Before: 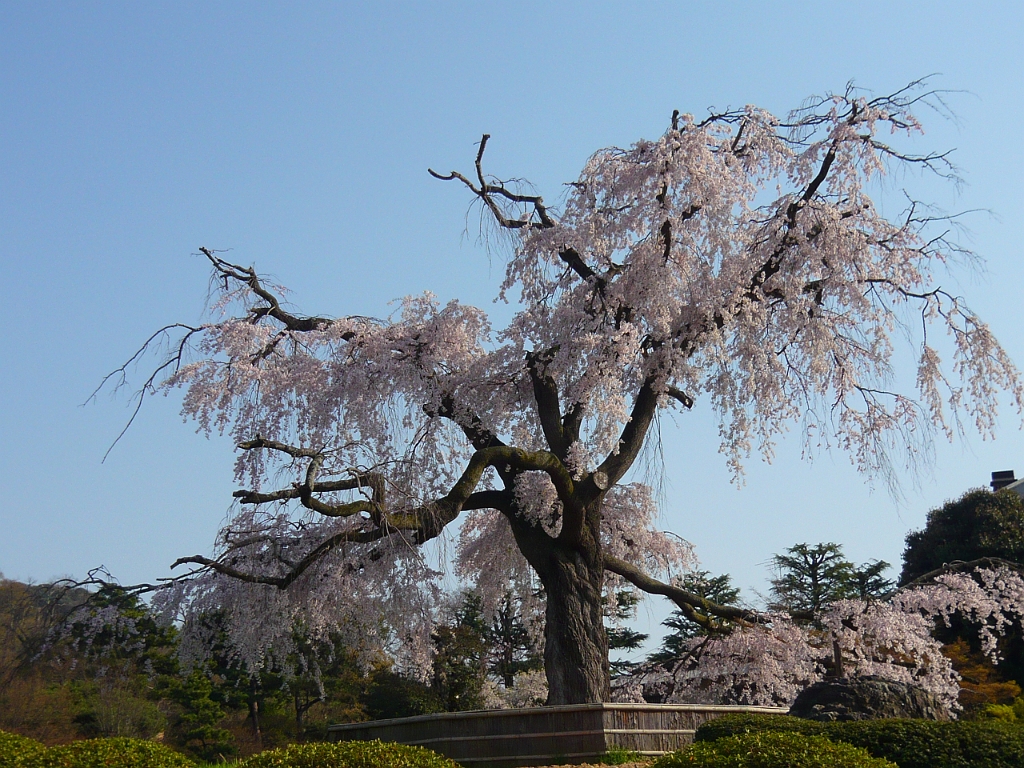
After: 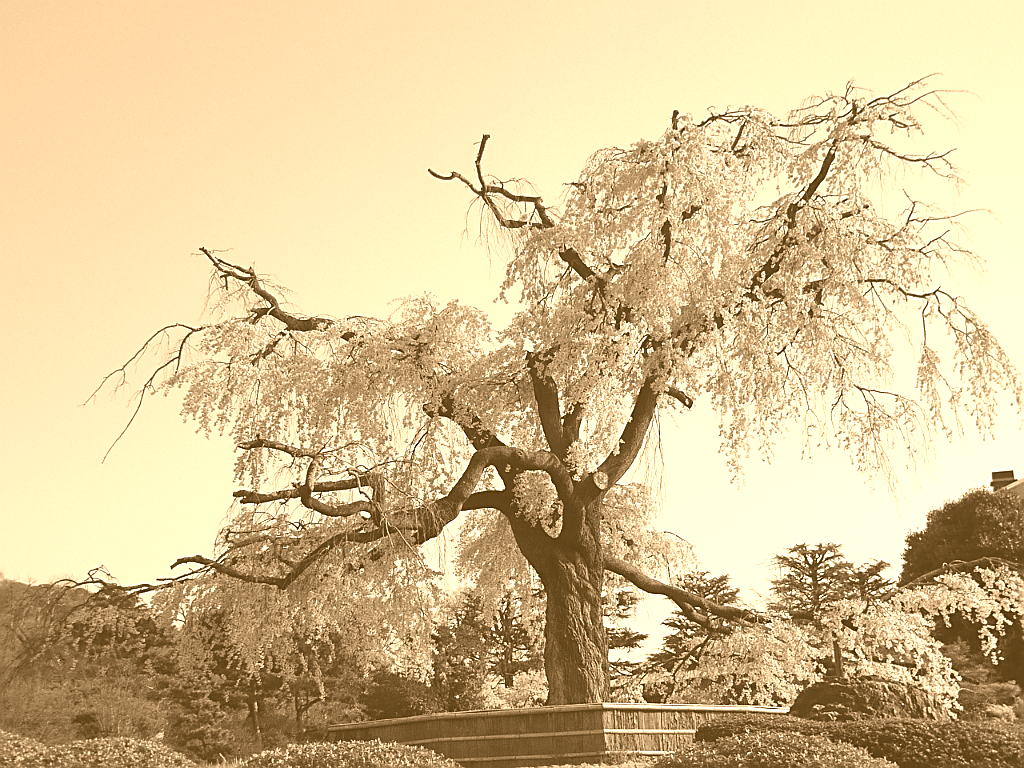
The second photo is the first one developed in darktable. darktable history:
color correction: highlights a* 21.88, highlights b* 22.25
colorize: hue 28.8°, source mix 100%
color calibration: illuminant as shot in camera, x 0.37, y 0.382, temperature 4313.32 K
shadows and highlights: radius 133.83, soften with gaussian
sharpen: on, module defaults
